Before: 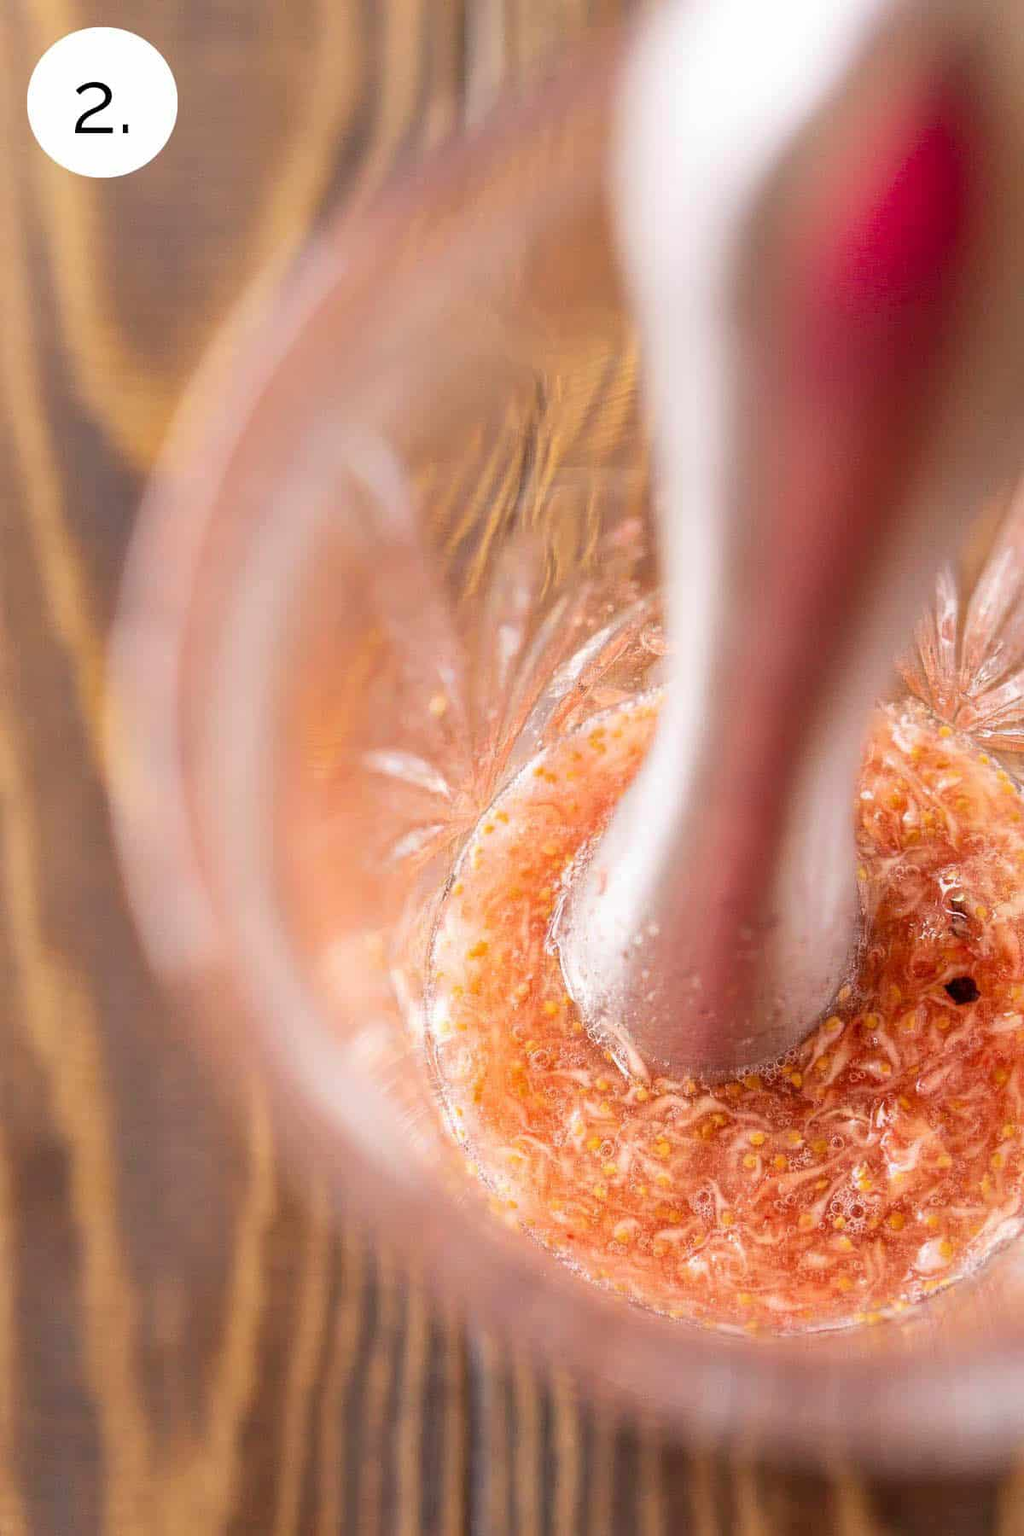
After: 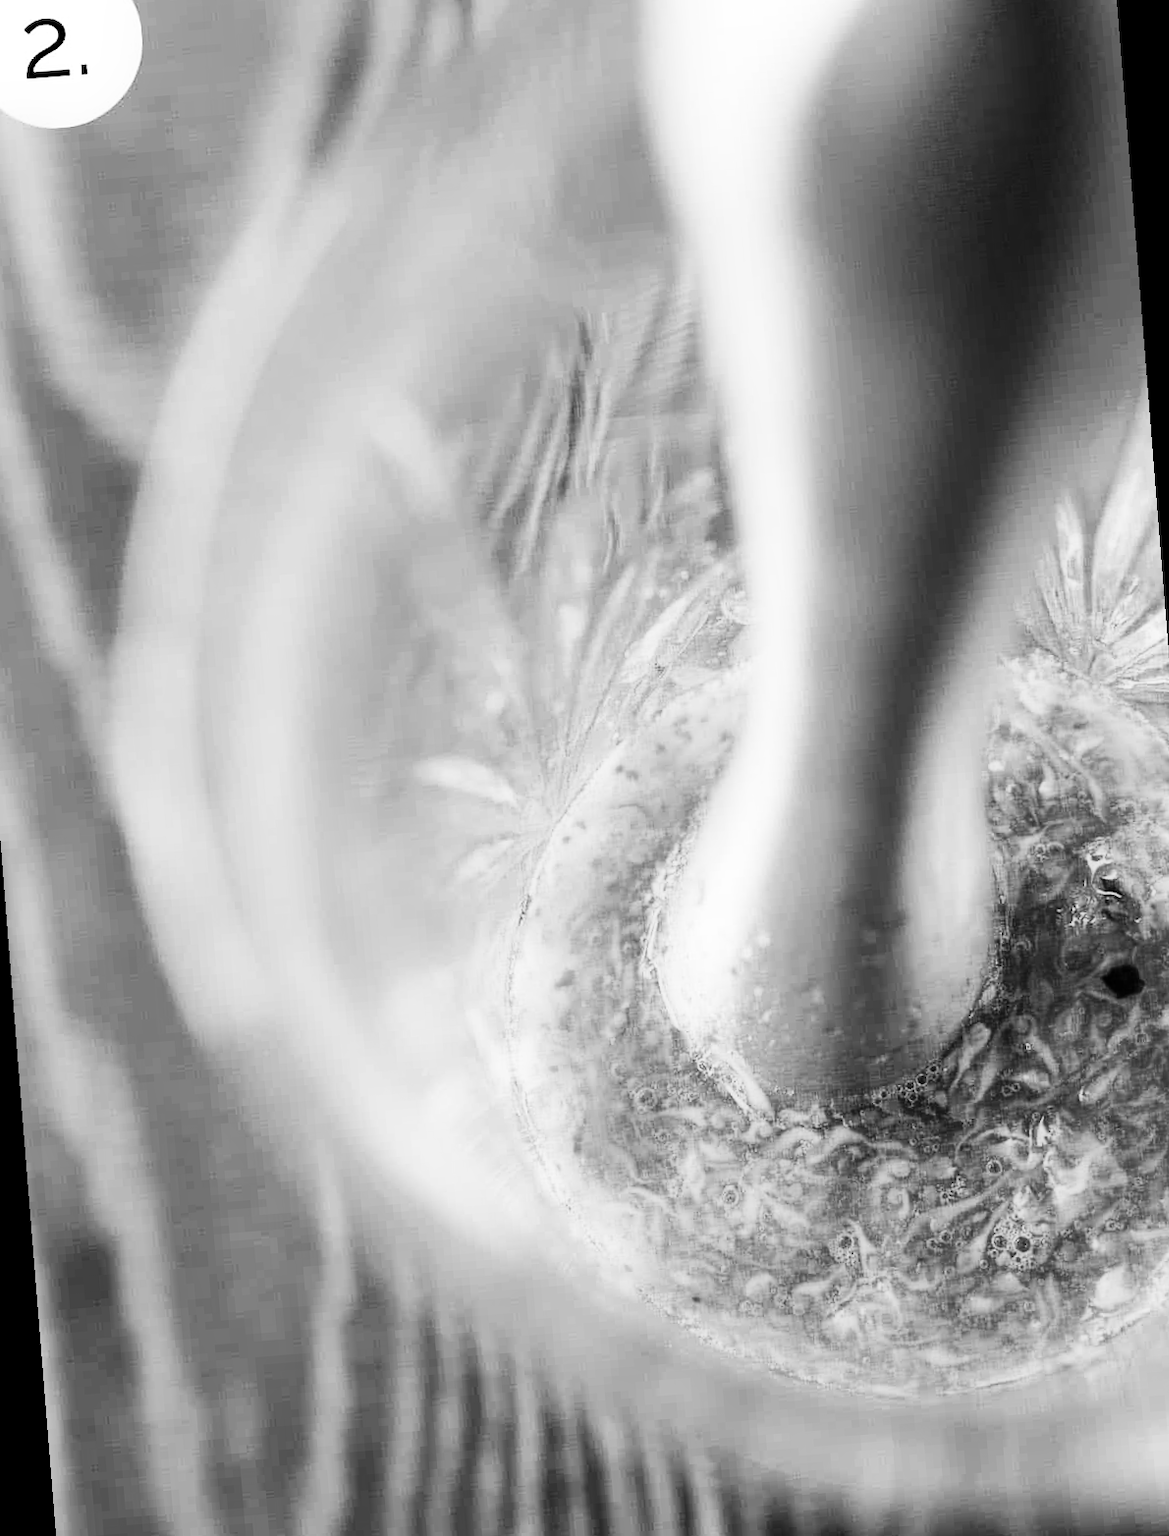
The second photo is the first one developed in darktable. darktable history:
monochrome: a 0, b 0, size 0.5, highlights 0.57
tone curve: curves: ch0 [(0.003, 0) (0.066, 0.031) (0.163, 0.112) (0.264, 0.238) (0.395, 0.421) (0.517, 0.56) (0.684, 0.734) (0.791, 0.814) (1, 1)]; ch1 [(0, 0) (0.164, 0.115) (0.337, 0.332) (0.39, 0.398) (0.464, 0.461) (0.501, 0.5) (0.507, 0.5) (0.534, 0.532) (0.577, 0.59) (0.652, 0.681) (0.733, 0.749) (0.811, 0.796) (1, 1)]; ch2 [(0, 0) (0.337, 0.382) (0.464, 0.476) (0.501, 0.502) (0.527, 0.54) (0.551, 0.565) (0.6, 0.59) (0.687, 0.675) (1, 1)], color space Lab, independent channels, preserve colors none
contrast brightness saturation: contrast 0.39, brightness 0.1
rotate and perspective: rotation -4.57°, crop left 0.054, crop right 0.944, crop top 0.087, crop bottom 0.914
